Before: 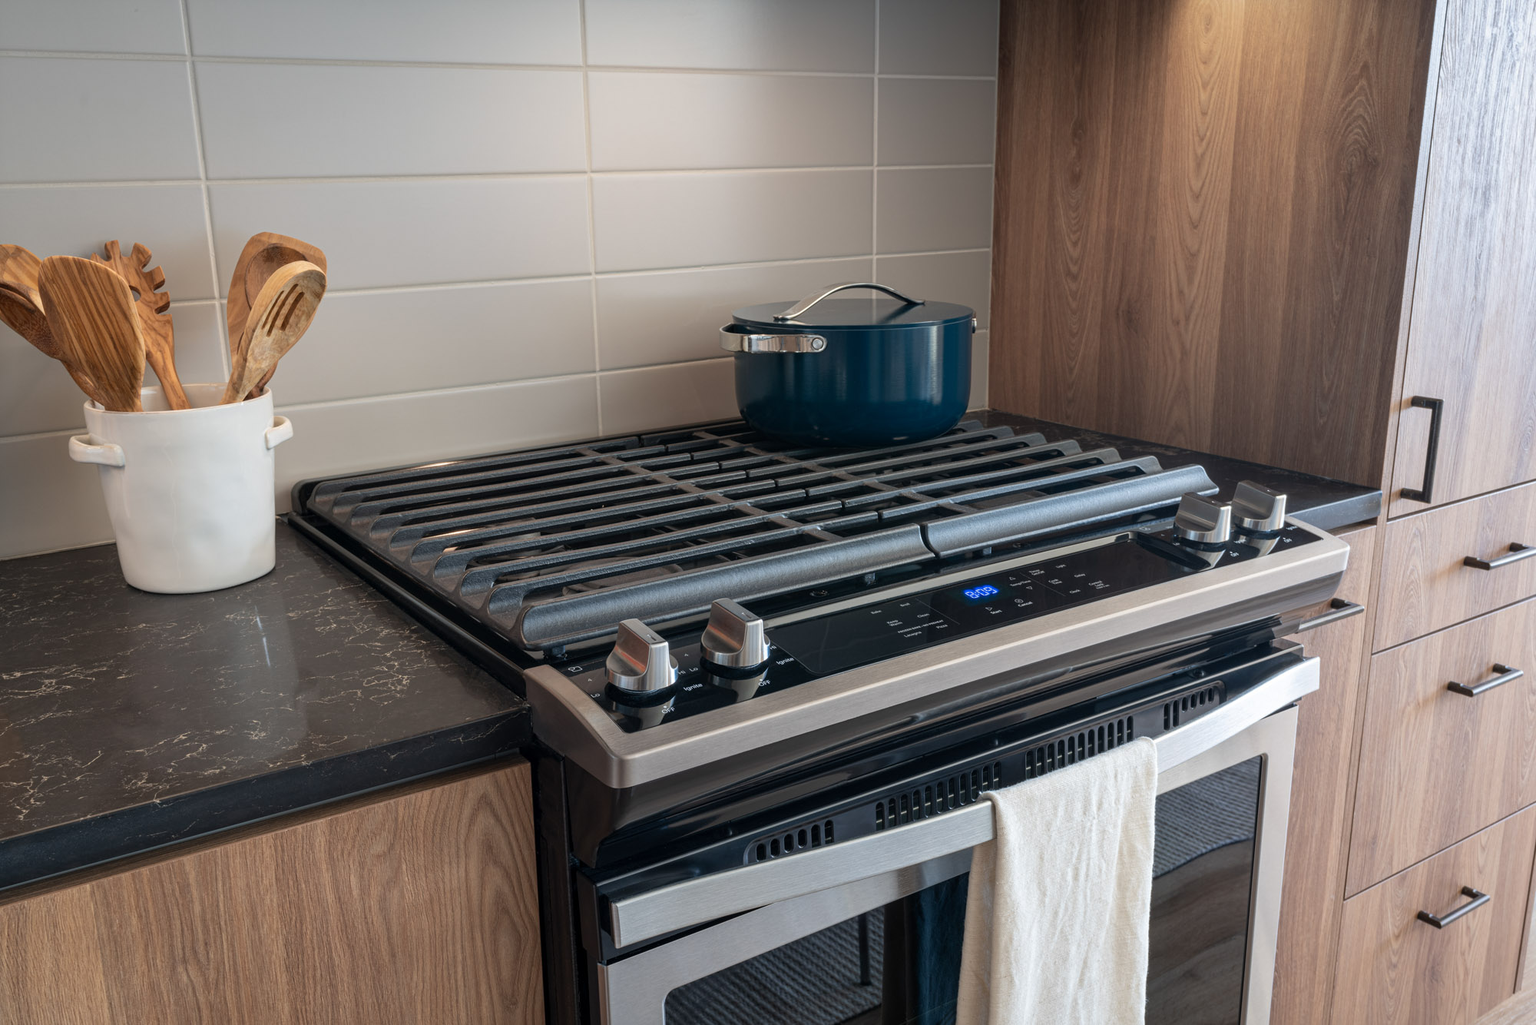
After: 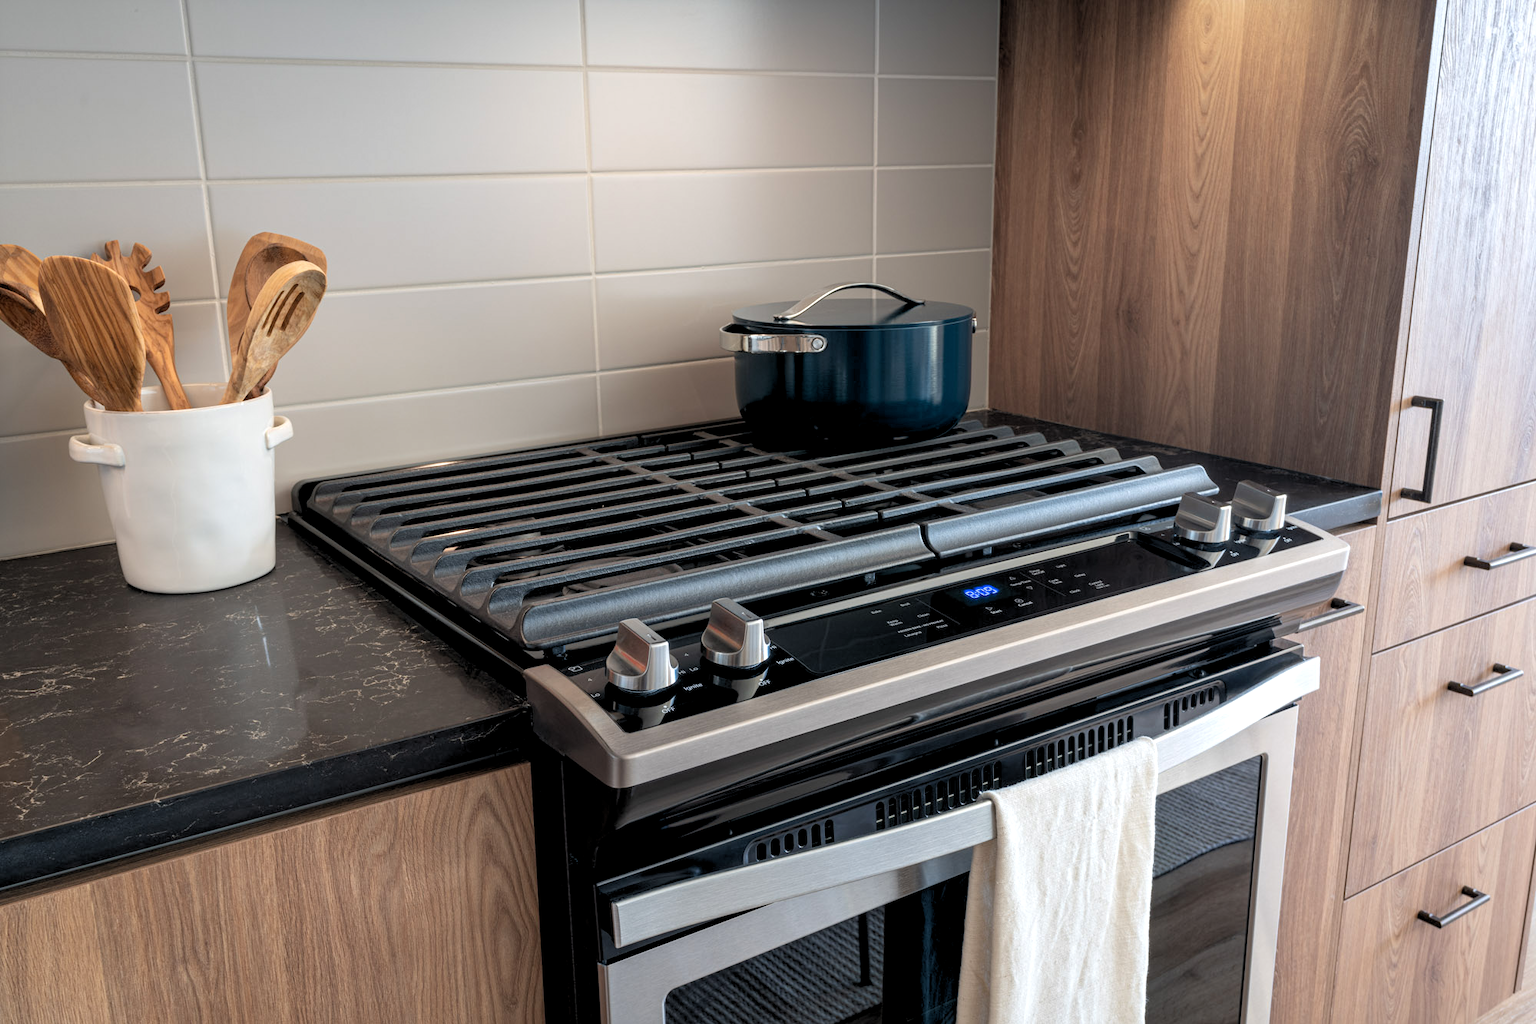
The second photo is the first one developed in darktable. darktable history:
rgb levels: levels [[0.01, 0.419, 0.839], [0, 0.5, 1], [0, 0.5, 1]]
